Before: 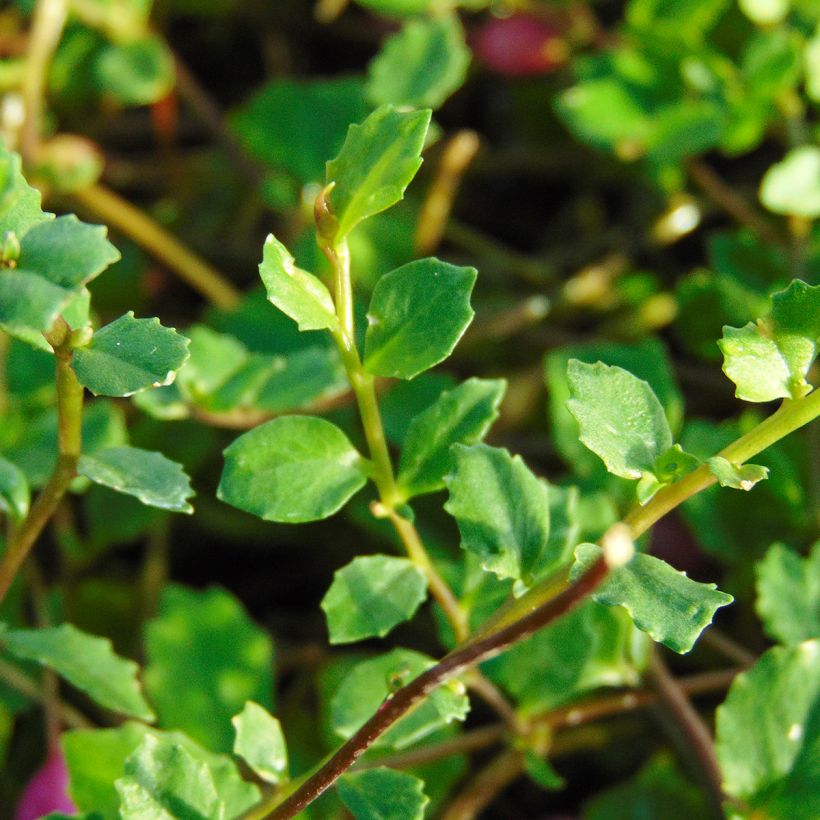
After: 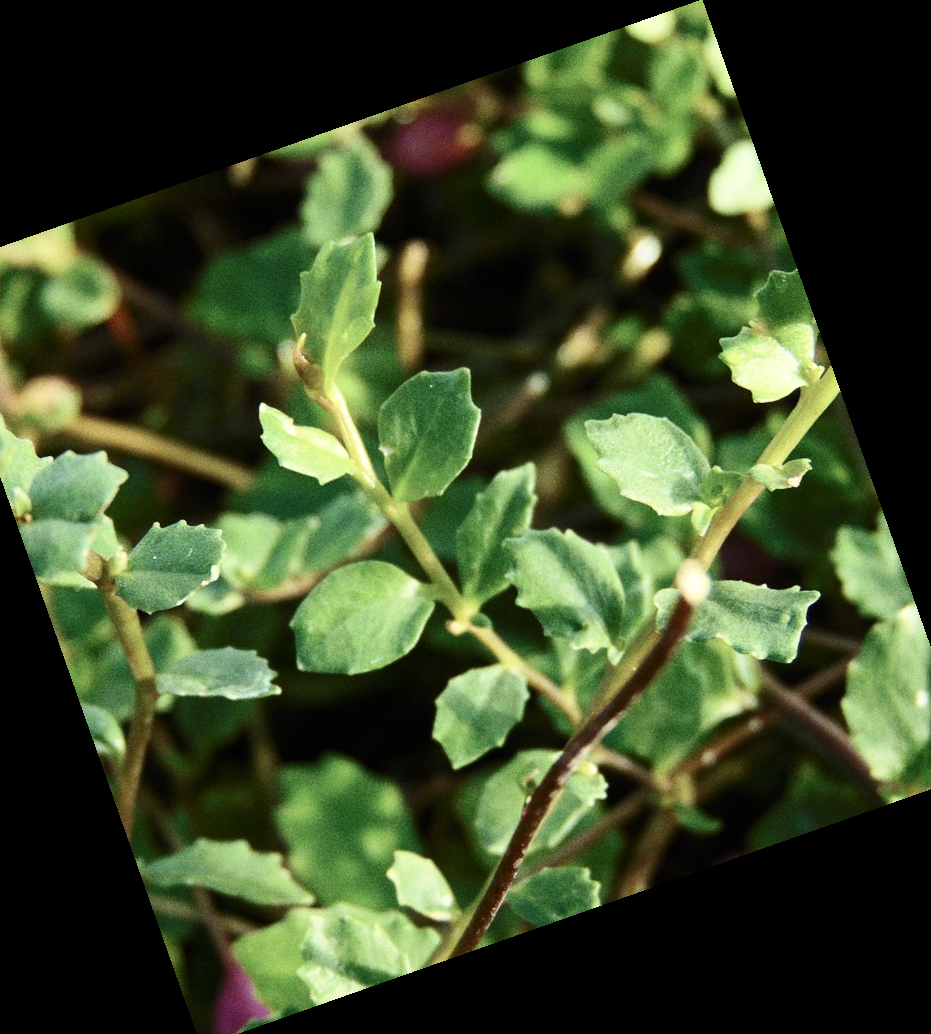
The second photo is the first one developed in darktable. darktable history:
grain: coarseness 3.21 ISO
crop and rotate: angle 19.43°, left 6.812%, right 4.125%, bottom 1.087%
contrast brightness saturation: contrast 0.25, saturation -0.31
